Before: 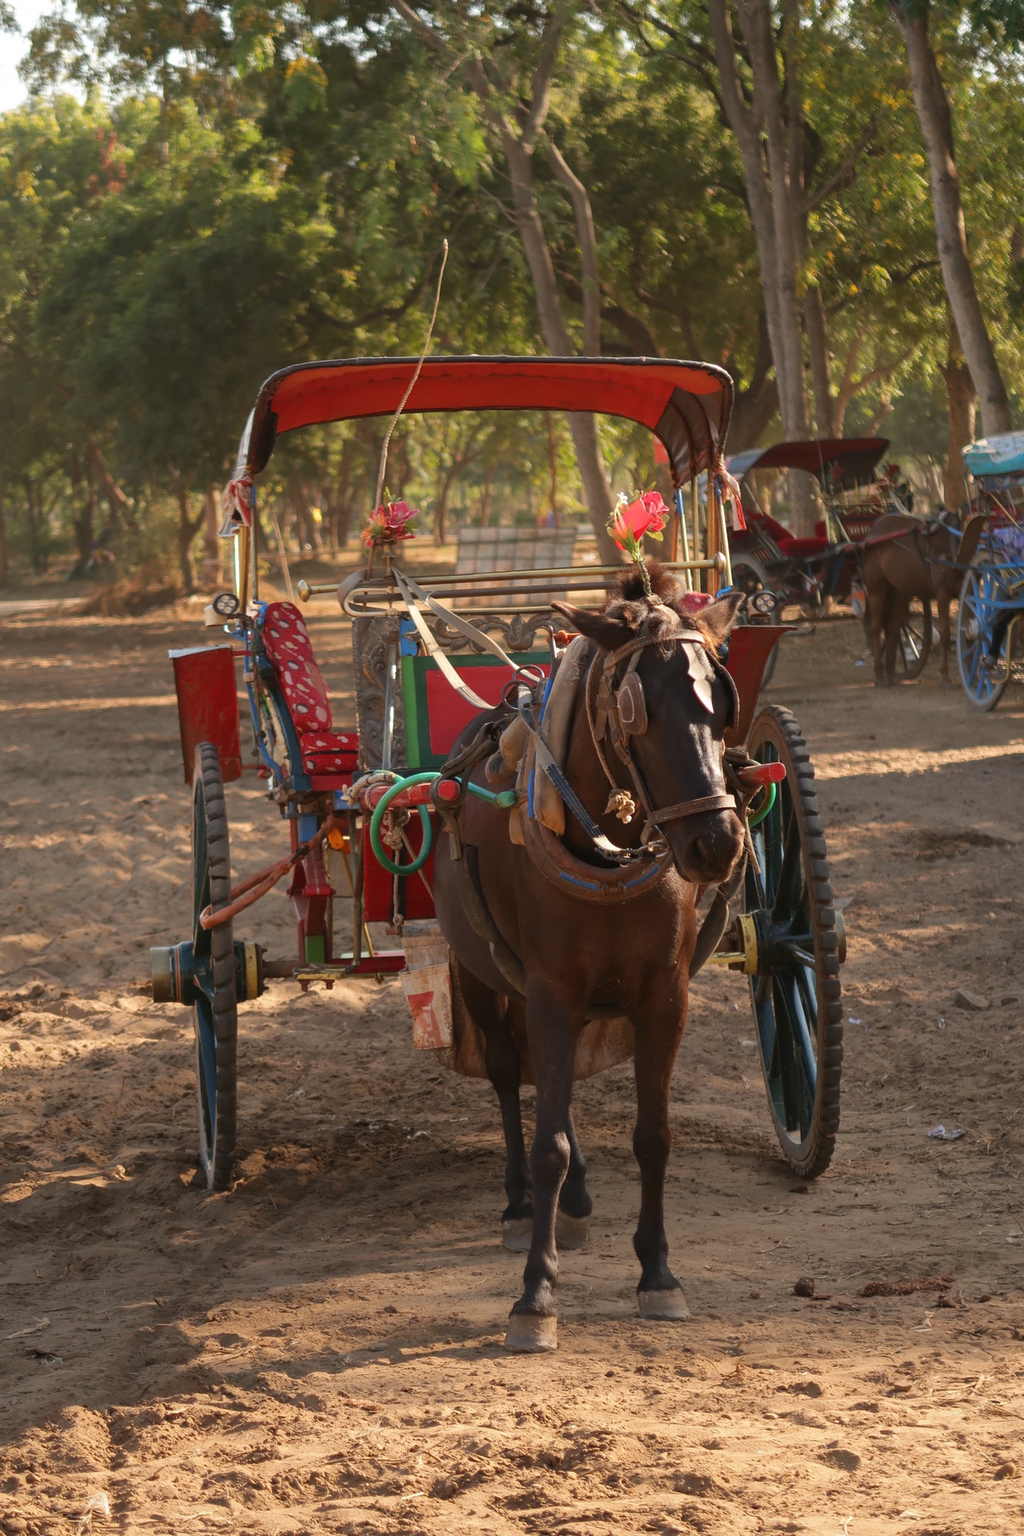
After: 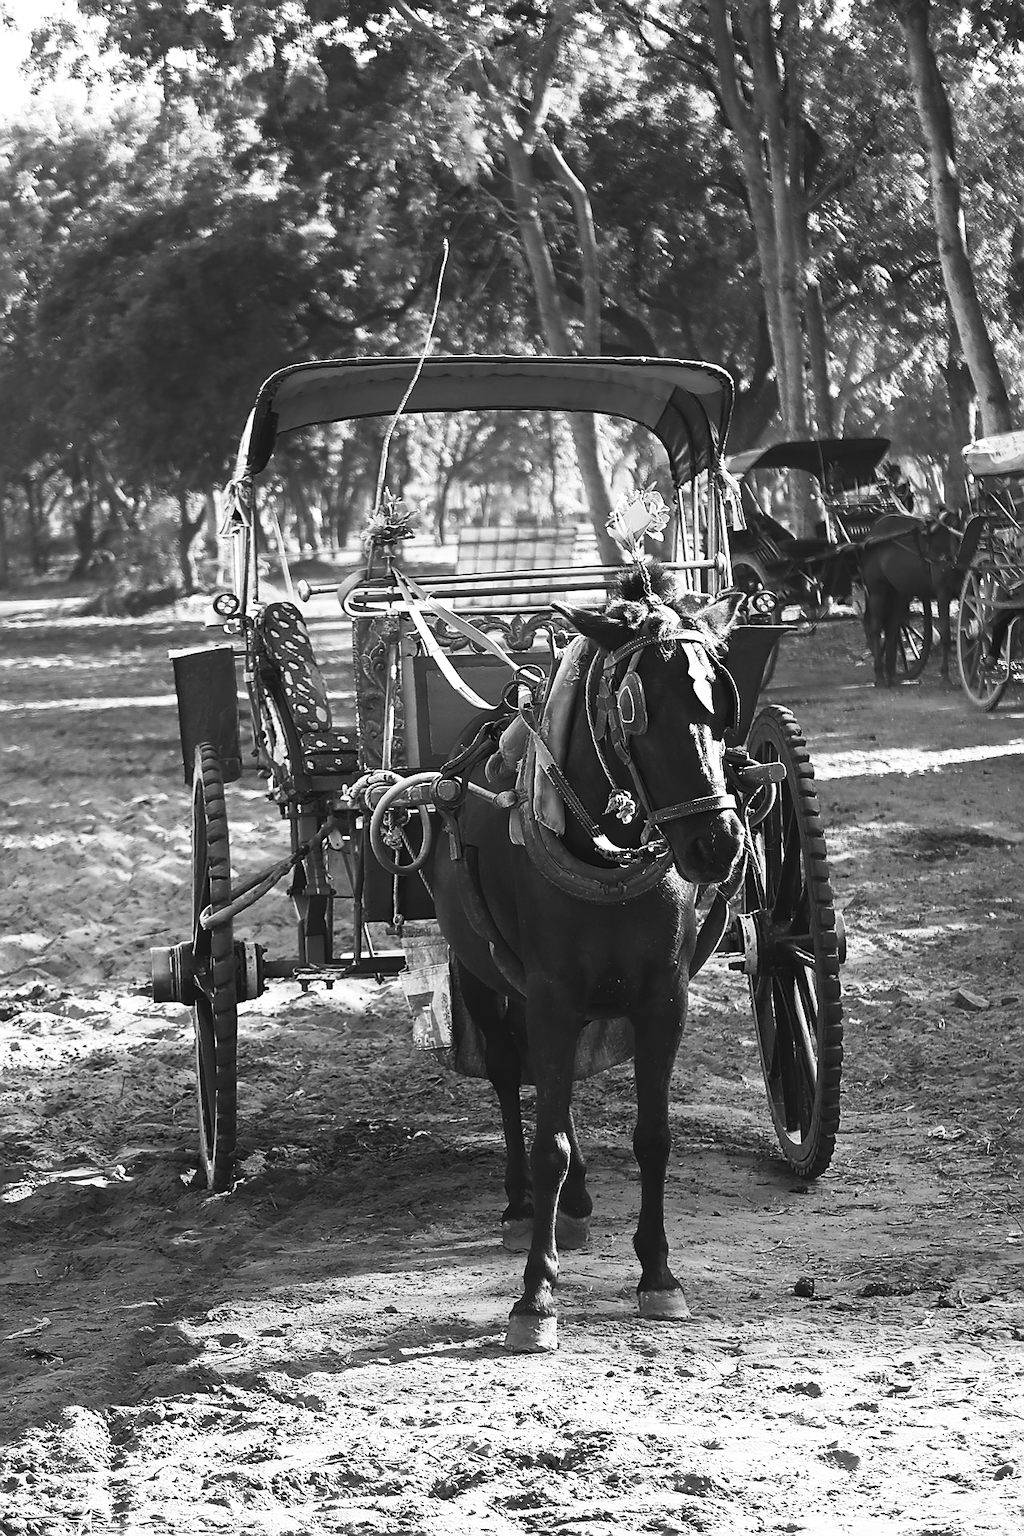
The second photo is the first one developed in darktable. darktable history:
color balance rgb: shadows lift › chroma 1%, shadows lift › hue 217.2°, power › hue 310.8°, highlights gain › chroma 2%, highlights gain › hue 44.4°, global offset › luminance 0.25%, global offset › hue 171.6°, perceptual saturation grading › global saturation 14.09%, perceptual saturation grading › highlights -30%, perceptual saturation grading › shadows 50.67%, global vibrance 25%, contrast 20%
sharpen: radius 1.4, amount 1.25, threshold 0.7
contrast brightness saturation: contrast 0.53, brightness 0.47, saturation -1
